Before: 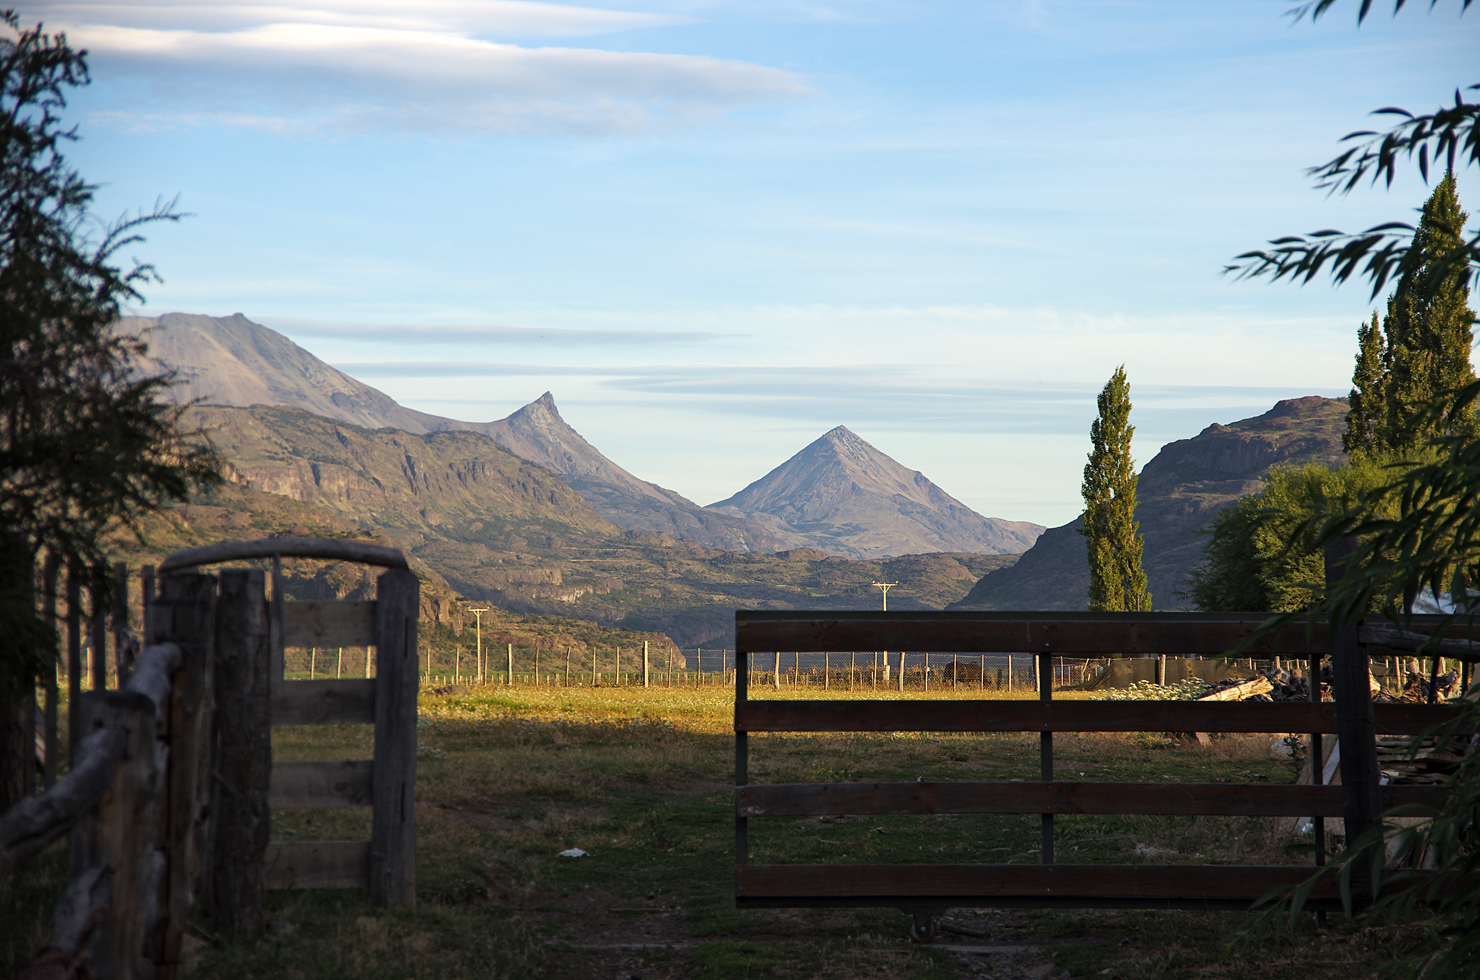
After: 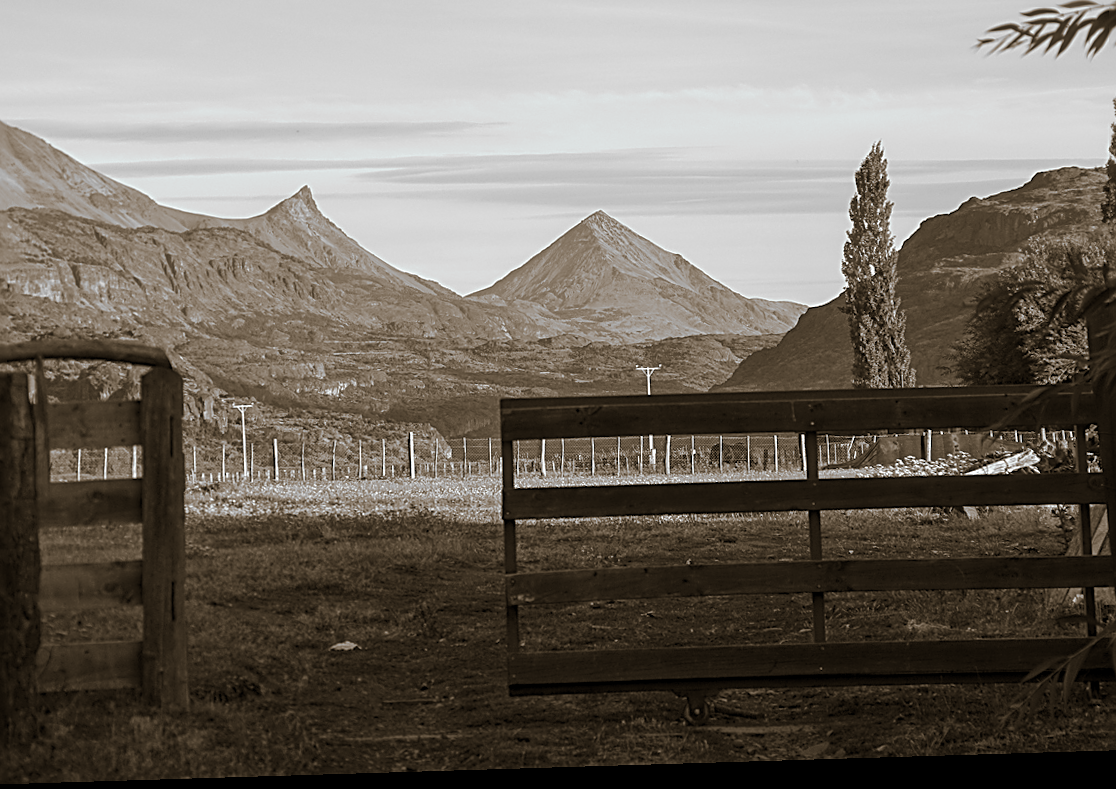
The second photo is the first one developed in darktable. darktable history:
local contrast: on, module defaults
exposure: compensate highlight preservation false
rotate and perspective: rotation -1.75°, automatic cropping off
split-toning: shadows › hue 37.98°, highlights › hue 185.58°, balance -55.261
sharpen: radius 2.676, amount 0.669
monochrome: a -71.75, b 75.82
haze removal: strength -0.1, adaptive false
crop: left 16.871%, top 22.857%, right 9.116%
